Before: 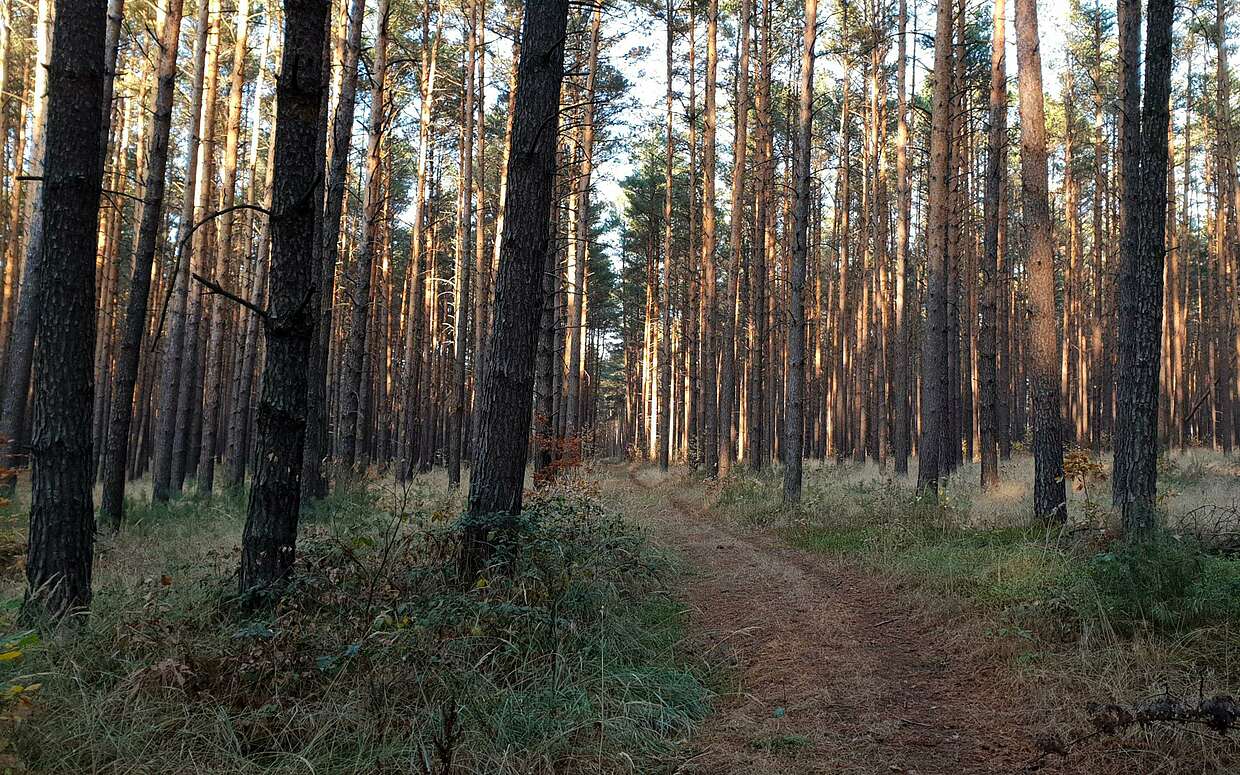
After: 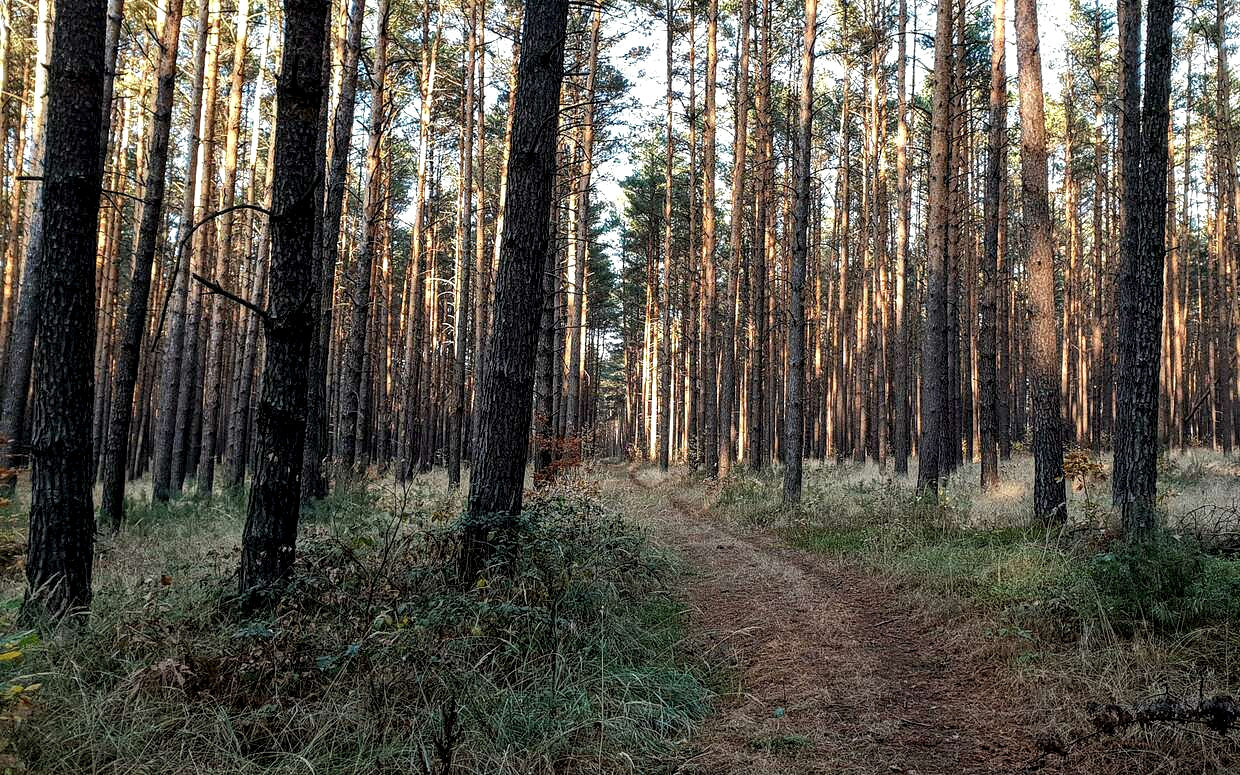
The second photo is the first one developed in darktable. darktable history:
local contrast: detail 161%
sharpen: radius 2.927, amount 0.862, threshold 47.336
